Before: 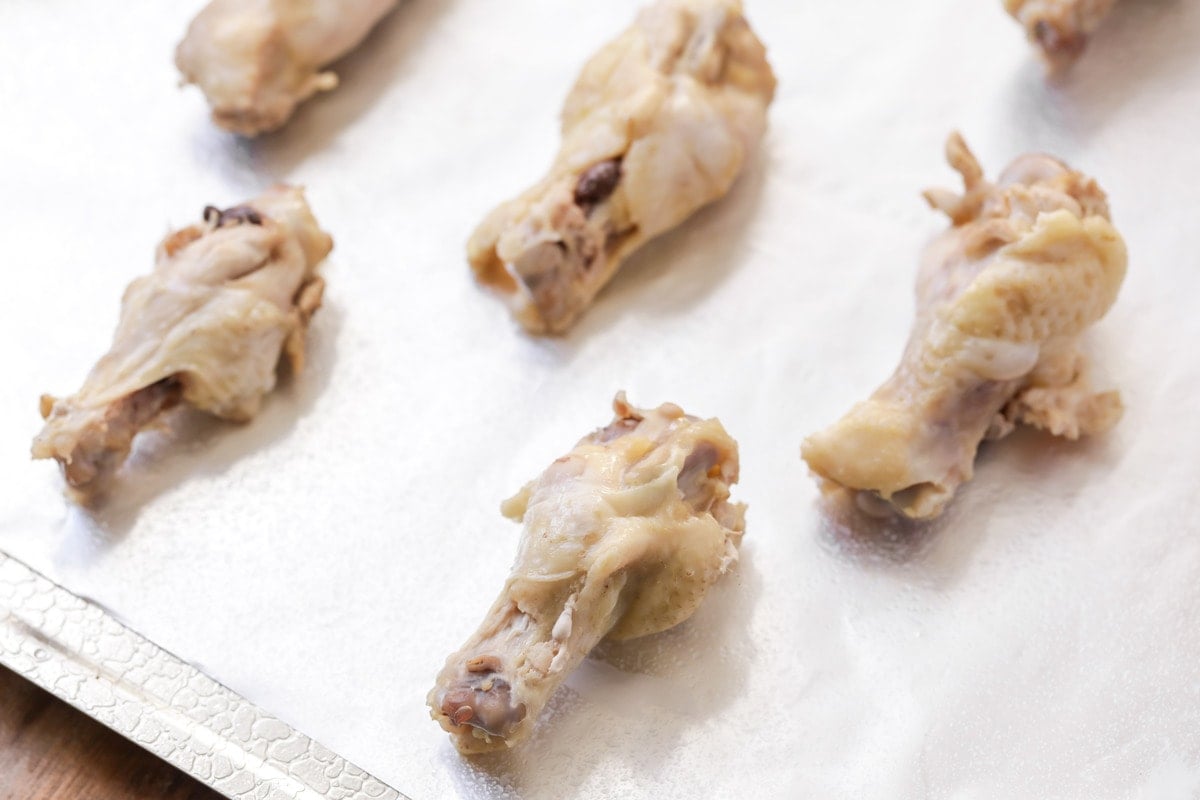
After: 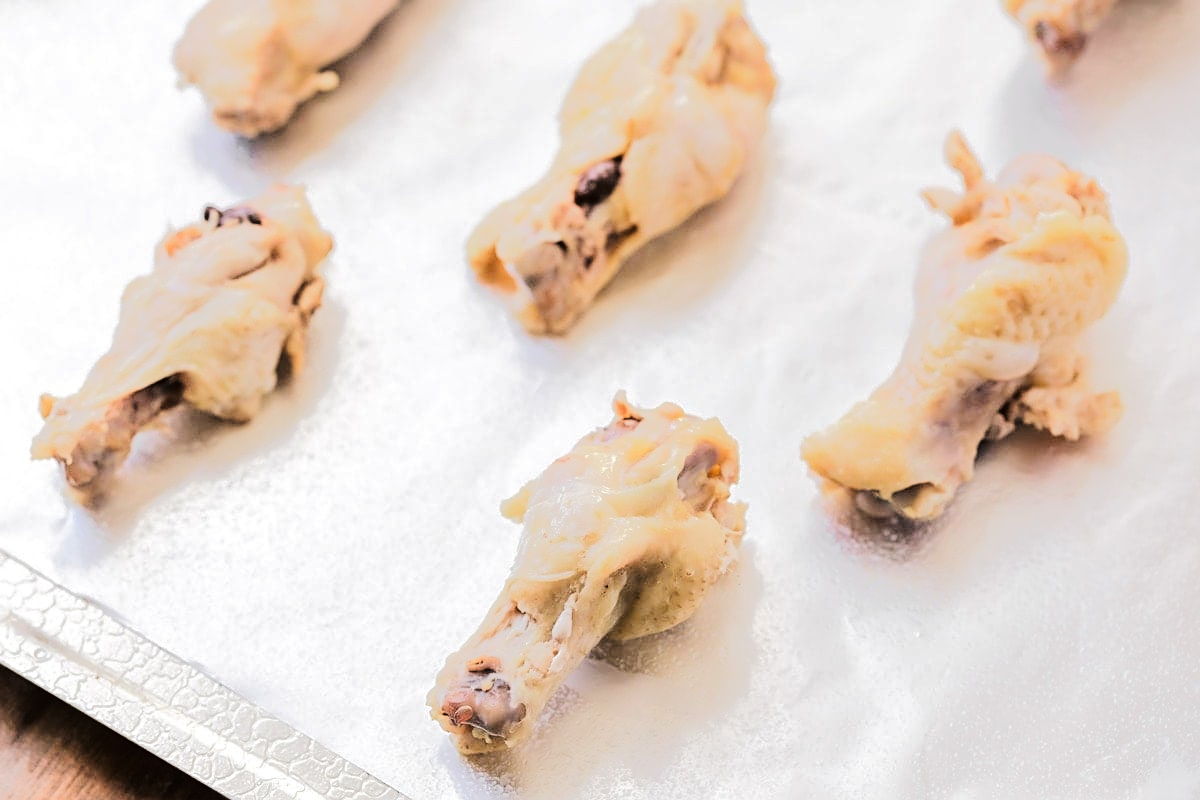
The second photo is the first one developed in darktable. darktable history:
tone curve: curves: ch0 [(0, 0) (0.003, 0.001) (0.011, 0.005) (0.025, 0.009) (0.044, 0.014) (0.069, 0.019) (0.1, 0.028) (0.136, 0.039) (0.177, 0.073) (0.224, 0.134) (0.277, 0.218) (0.335, 0.343) (0.399, 0.488) (0.468, 0.608) (0.543, 0.699) (0.623, 0.773) (0.709, 0.819) (0.801, 0.852) (0.898, 0.874) (1, 1)], color space Lab, linked channels, preserve colors none
exposure: compensate highlight preservation false
sharpen: on, module defaults
